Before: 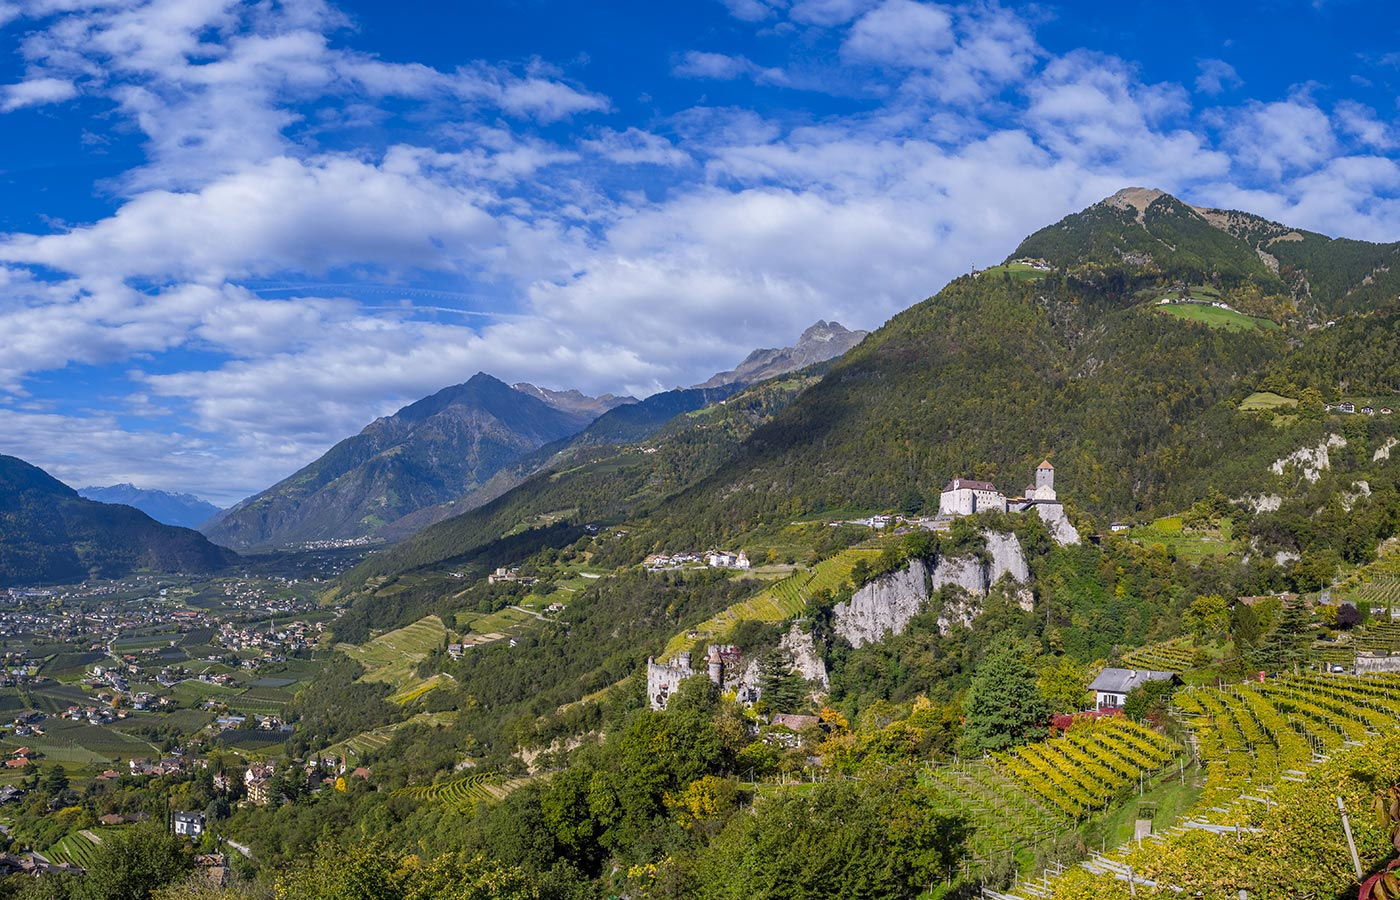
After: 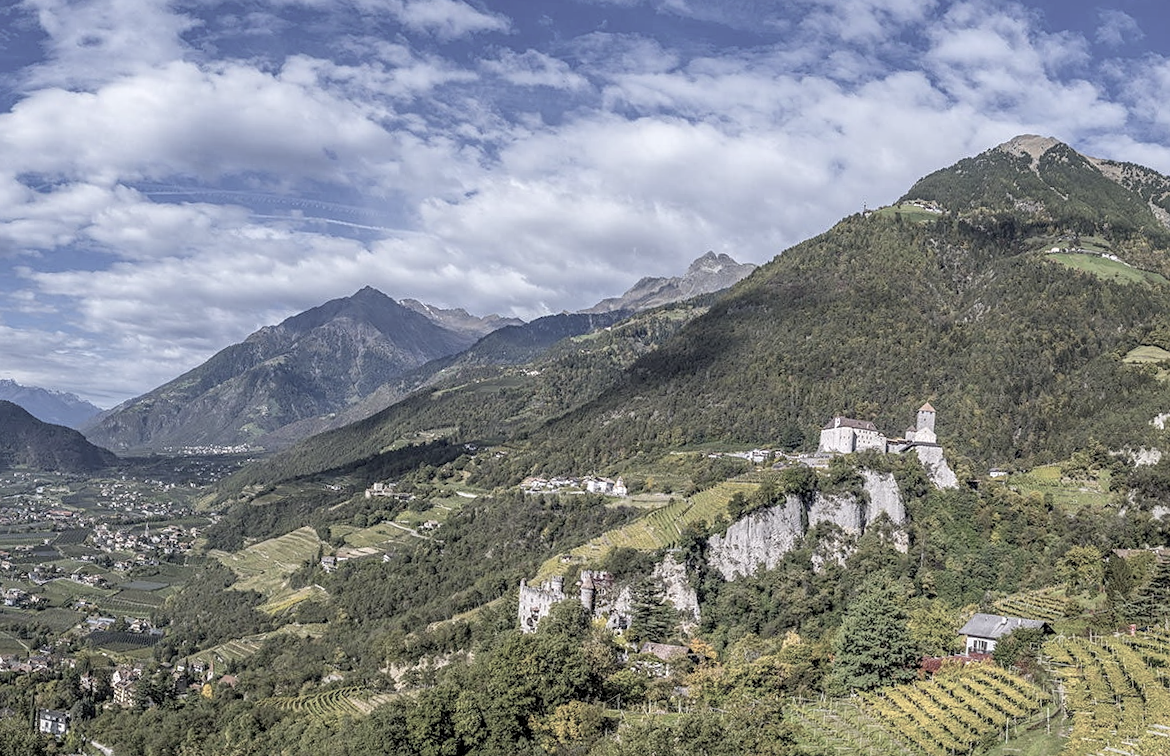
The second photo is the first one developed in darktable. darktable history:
exposure: exposure -0.211 EV, compensate highlight preservation false
crop and rotate: angle -2.9°, left 5.209%, top 5.196%, right 4.728%, bottom 4.257%
local contrast: highlights 63%, detail 143%, midtone range 0.427
contrast brightness saturation: brightness 0.186, saturation -0.491
sharpen: amount 0.213
